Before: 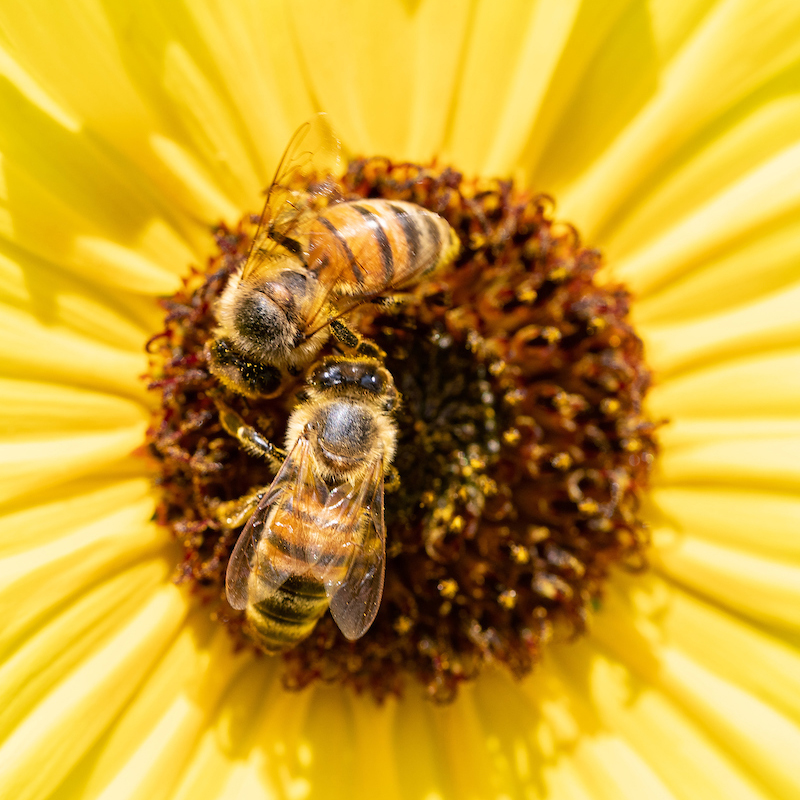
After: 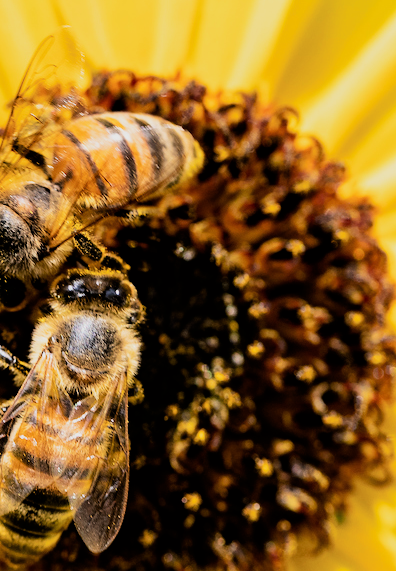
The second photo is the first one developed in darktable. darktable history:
filmic rgb: black relative exposure -5 EV, hardness 2.88, contrast 1.4, highlights saturation mix -30%
crop: left 32.075%, top 10.976%, right 18.355%, bottom 17.596%
